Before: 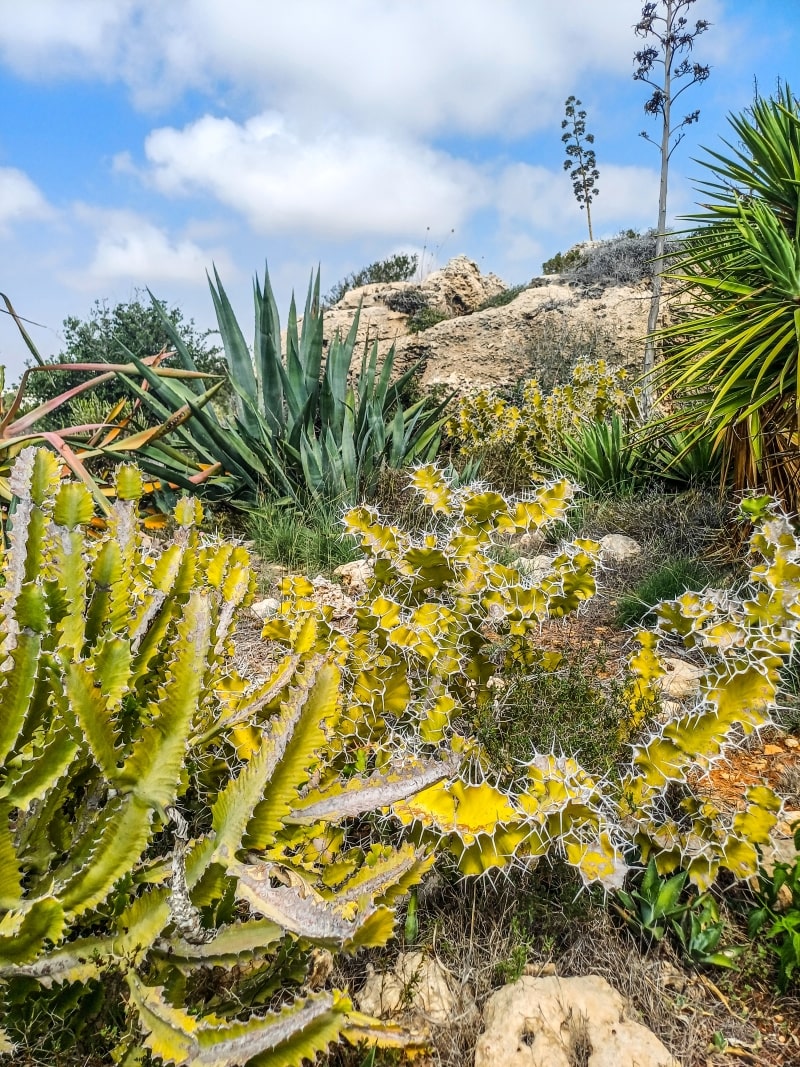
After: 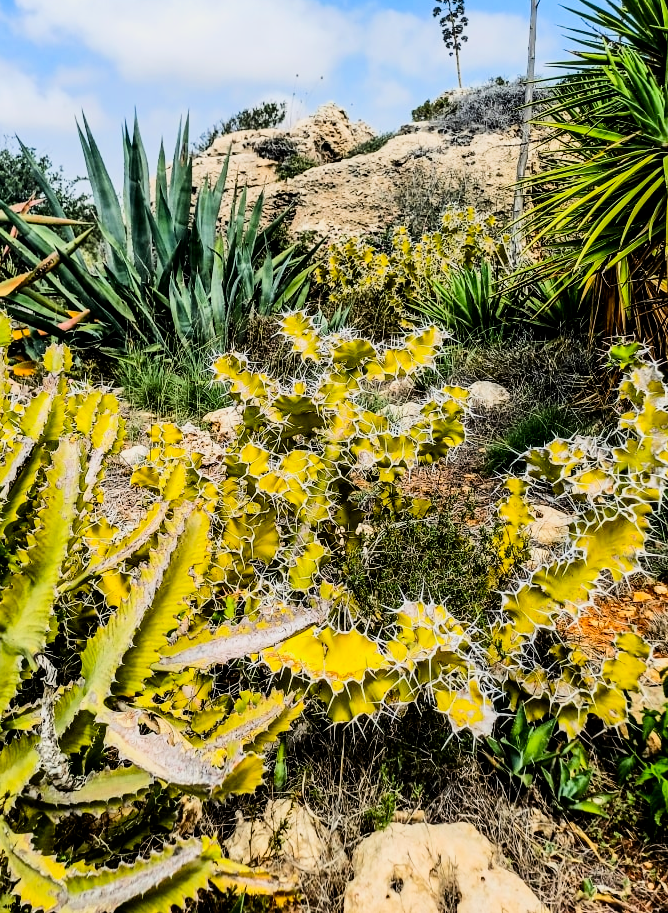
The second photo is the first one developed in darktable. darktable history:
filmic rgb: black relative exposure -5 EV, white relative exposure 3.99 EV, threshold 2.99 EV, hardness 2.89, contrast 1.411, enable highlight reconstruction true
contrast brightness saturation: contrast 0.17, saturation 0.309
crop: left 16.467%, top 14.364%
